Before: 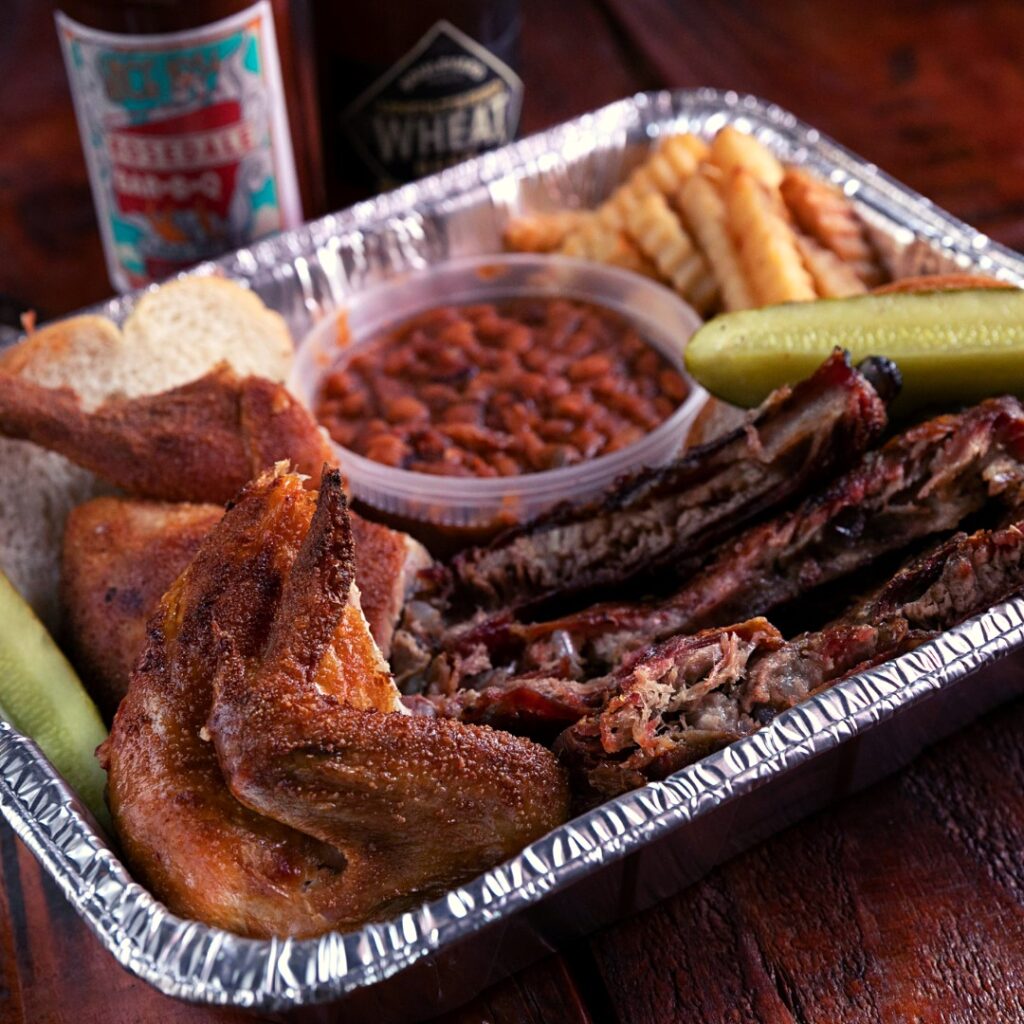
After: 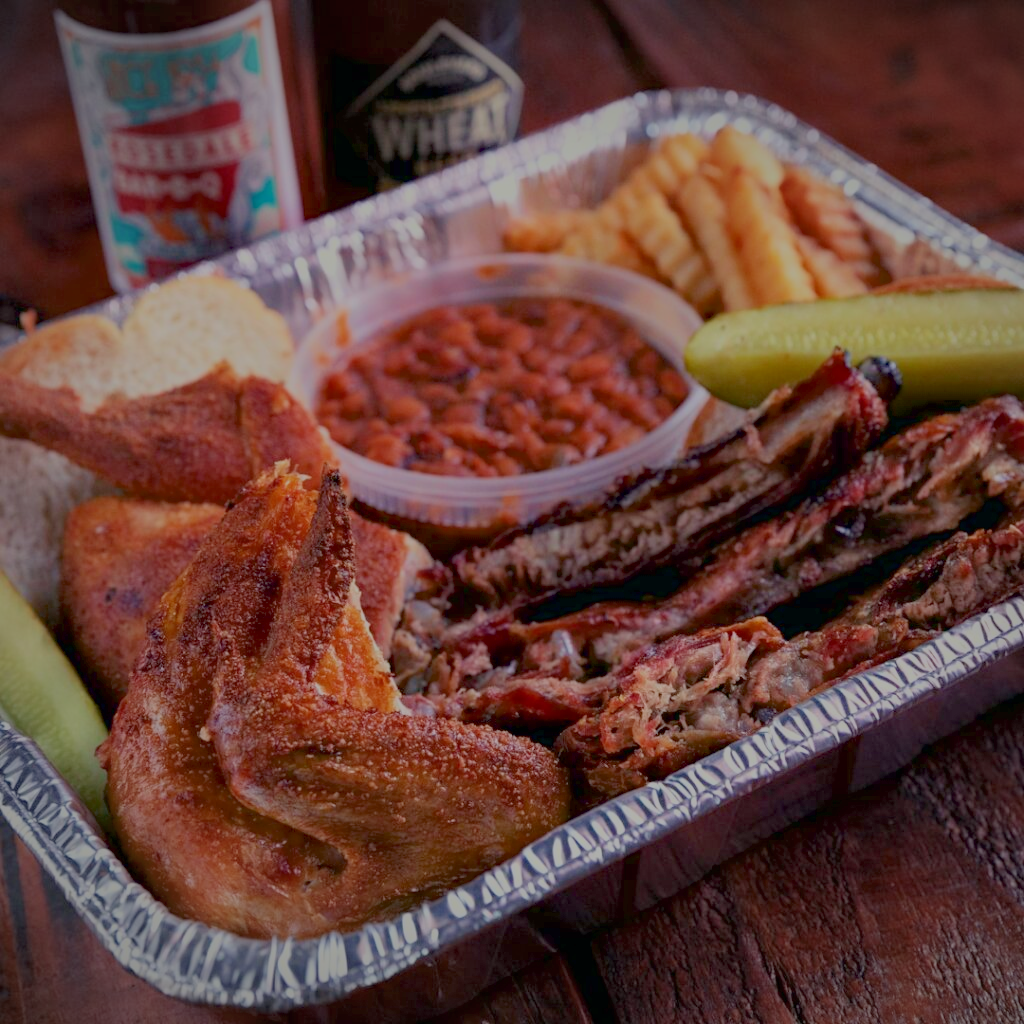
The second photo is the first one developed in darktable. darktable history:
vignetting: fall-off start 85.35%, fall-off radius 80.66%, width/height ratio 1.226
filmic rgb: black relative exposure -15.92 EV, white relative exposure 8 EV, hardness 4.16, latitude 49.84%, contrast 0.5, color science v4 (2020)
contrast equalizer: octaves 7, y [[0.6 ×6], [0.55 ×6], [0 ×6], [0 ×6], [0 ×6]], mix 0.336
